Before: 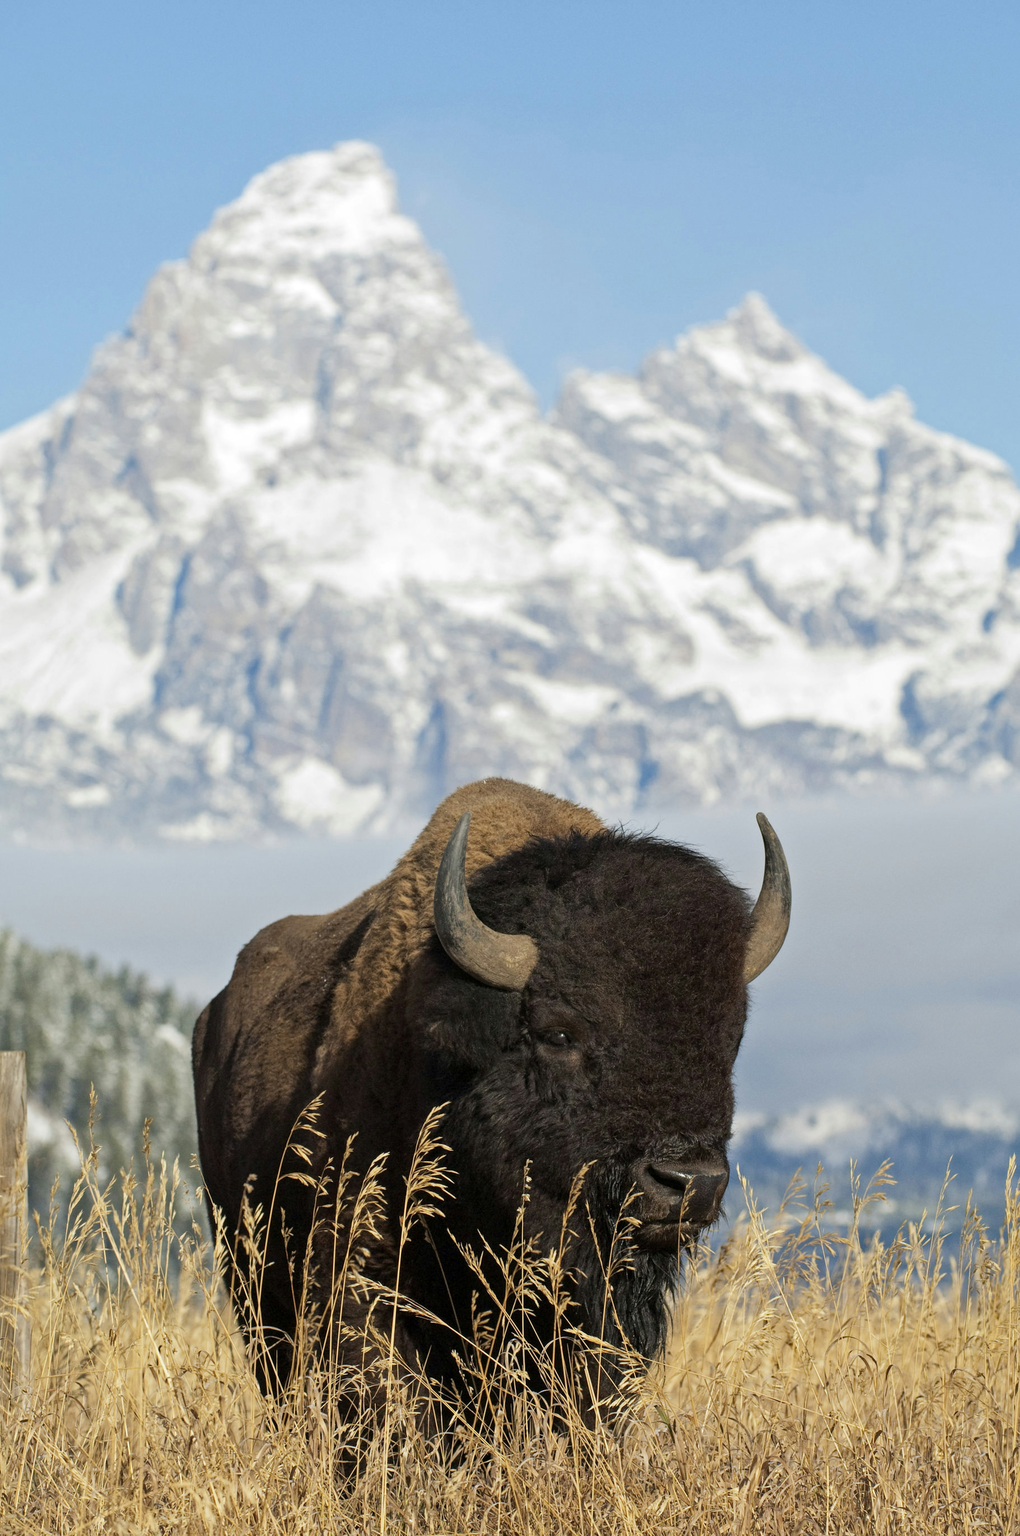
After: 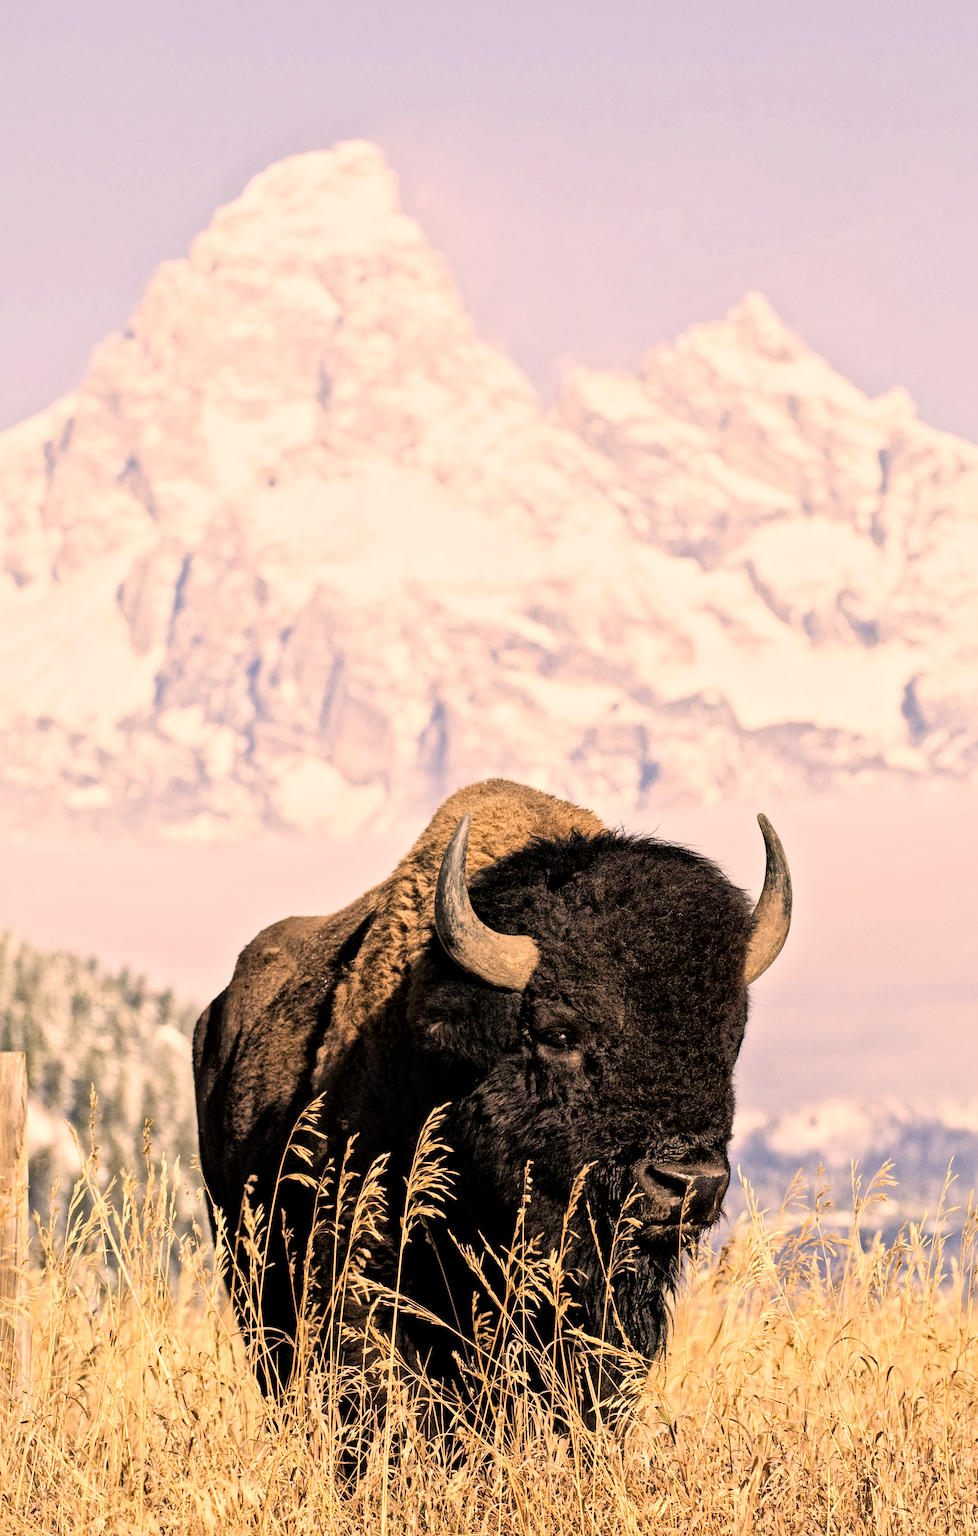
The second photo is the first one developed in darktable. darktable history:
exposure: exposure 0.75 EV, compensate highlight preservation false
color correction: highlights a* 17.84, highlights b* 18.33
filmic rgb: black relative exposure -7.65 EV, white relative exposure 4.56 EV, hardness 3.61
crop: right 4.141%, bottom 0.035%
tone equalizer: -8 EV -0.777 EV, -7 EV -0.673 EV, -6 EV -0.626 EV, -5 EV -0.36 EV, -3 EV 0.373 EV, -2 EV 0.6 EV, -1 EV 0.698 EV, +0 EV 0.746 EV, edges refinement/feathering 500, mask exposure compensation -1.57 EV, preserve details no
local contrast: mode bilateral grid, contrast 25, coarseness 60, detail 152%, midtone range 0.2
